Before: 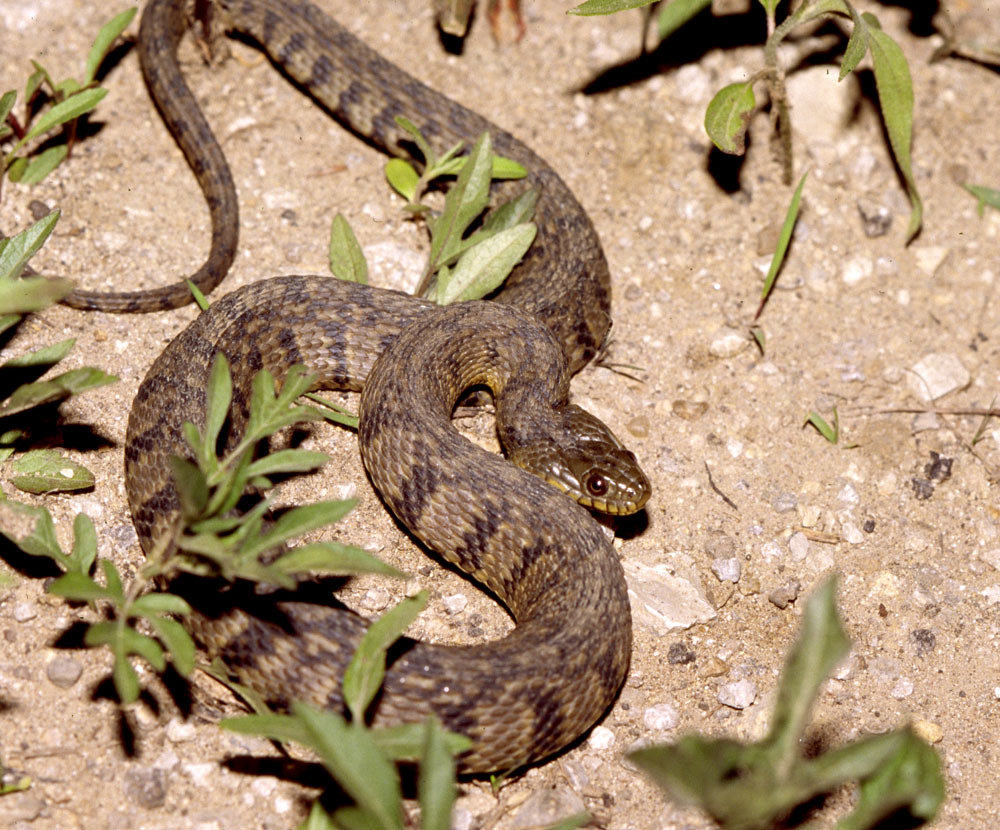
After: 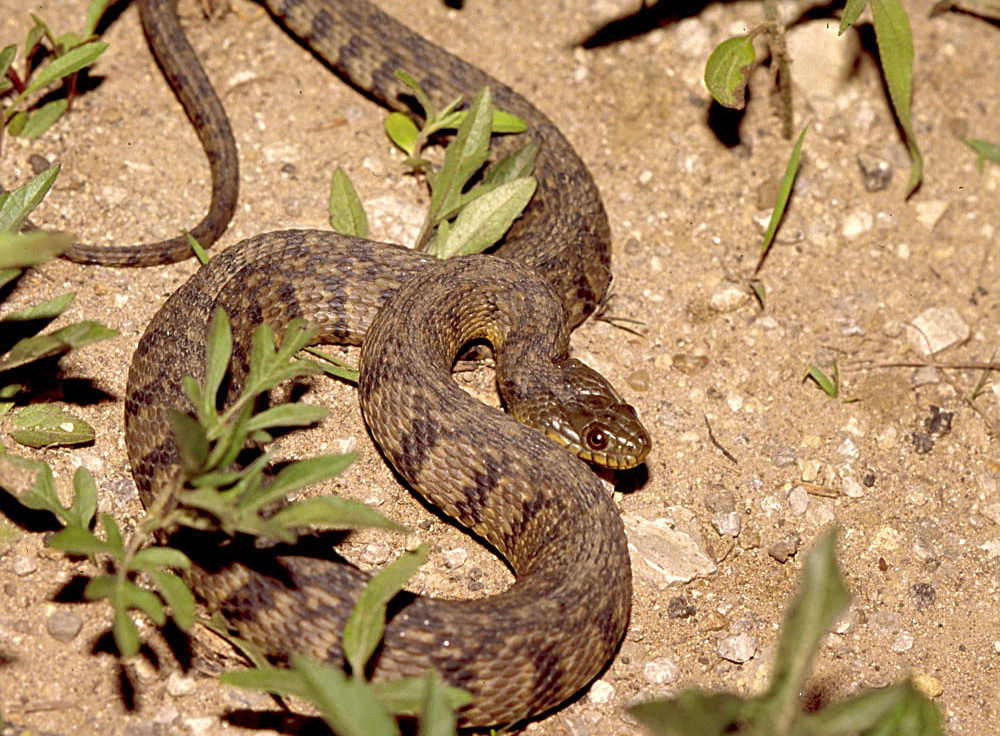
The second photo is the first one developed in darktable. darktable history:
sharpen: on, module defaults
crop and rotate: top 5.609%, bottom 5.609%
shadows and highlights: on, module defaults
white balance: red 1.029, blue 0.92
